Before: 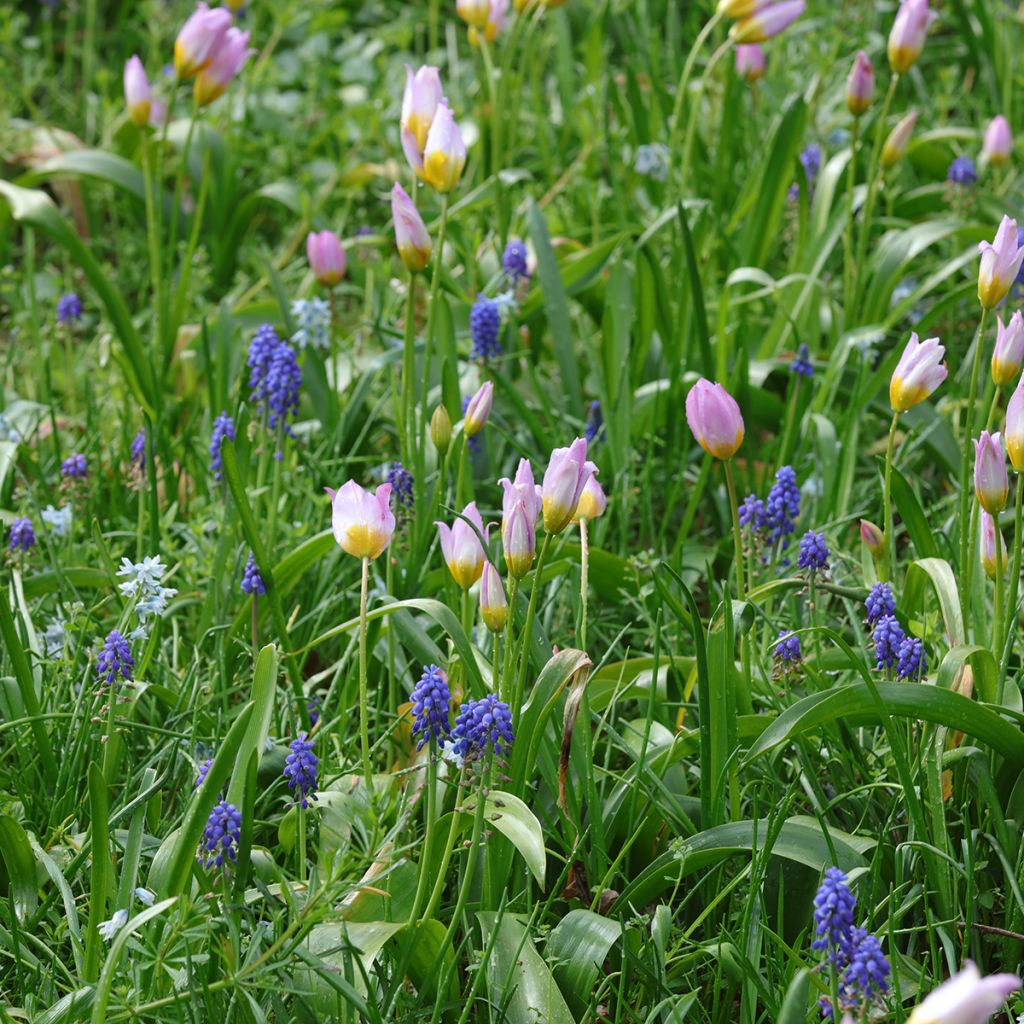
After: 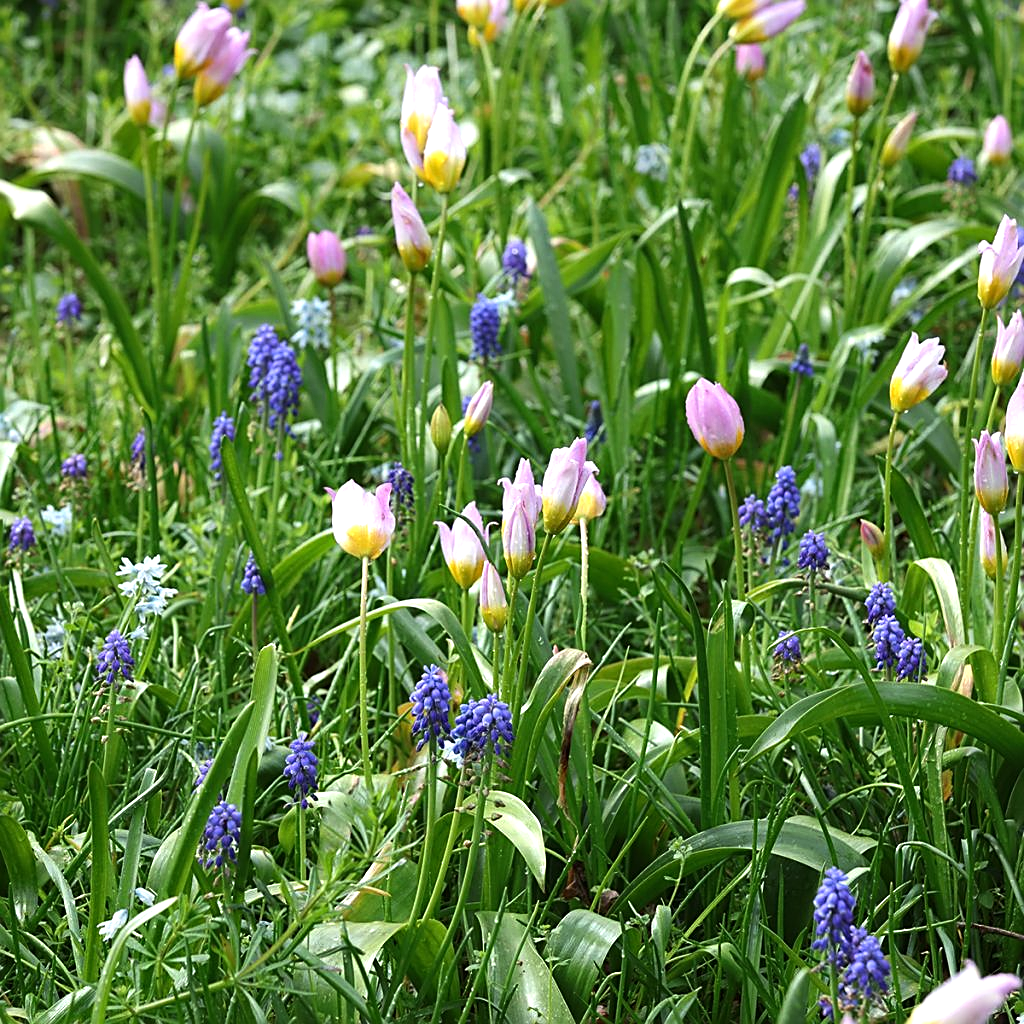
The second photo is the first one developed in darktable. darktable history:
tone equalizer: -8 EV -0.754 EV, -7 EV -0.7 EV, -6 EV -0.605 EV, -5 EV -0.392 EV, -3 EV 0.404 EV, -2 EV 0.6 EV, -1 EV 0.692 EV, +0 EV 0.725 EV, edges refinement/feathering 500, mask exposure compensation -1.57 EV, preserve details guided filter
sharpen: on, module defaults
